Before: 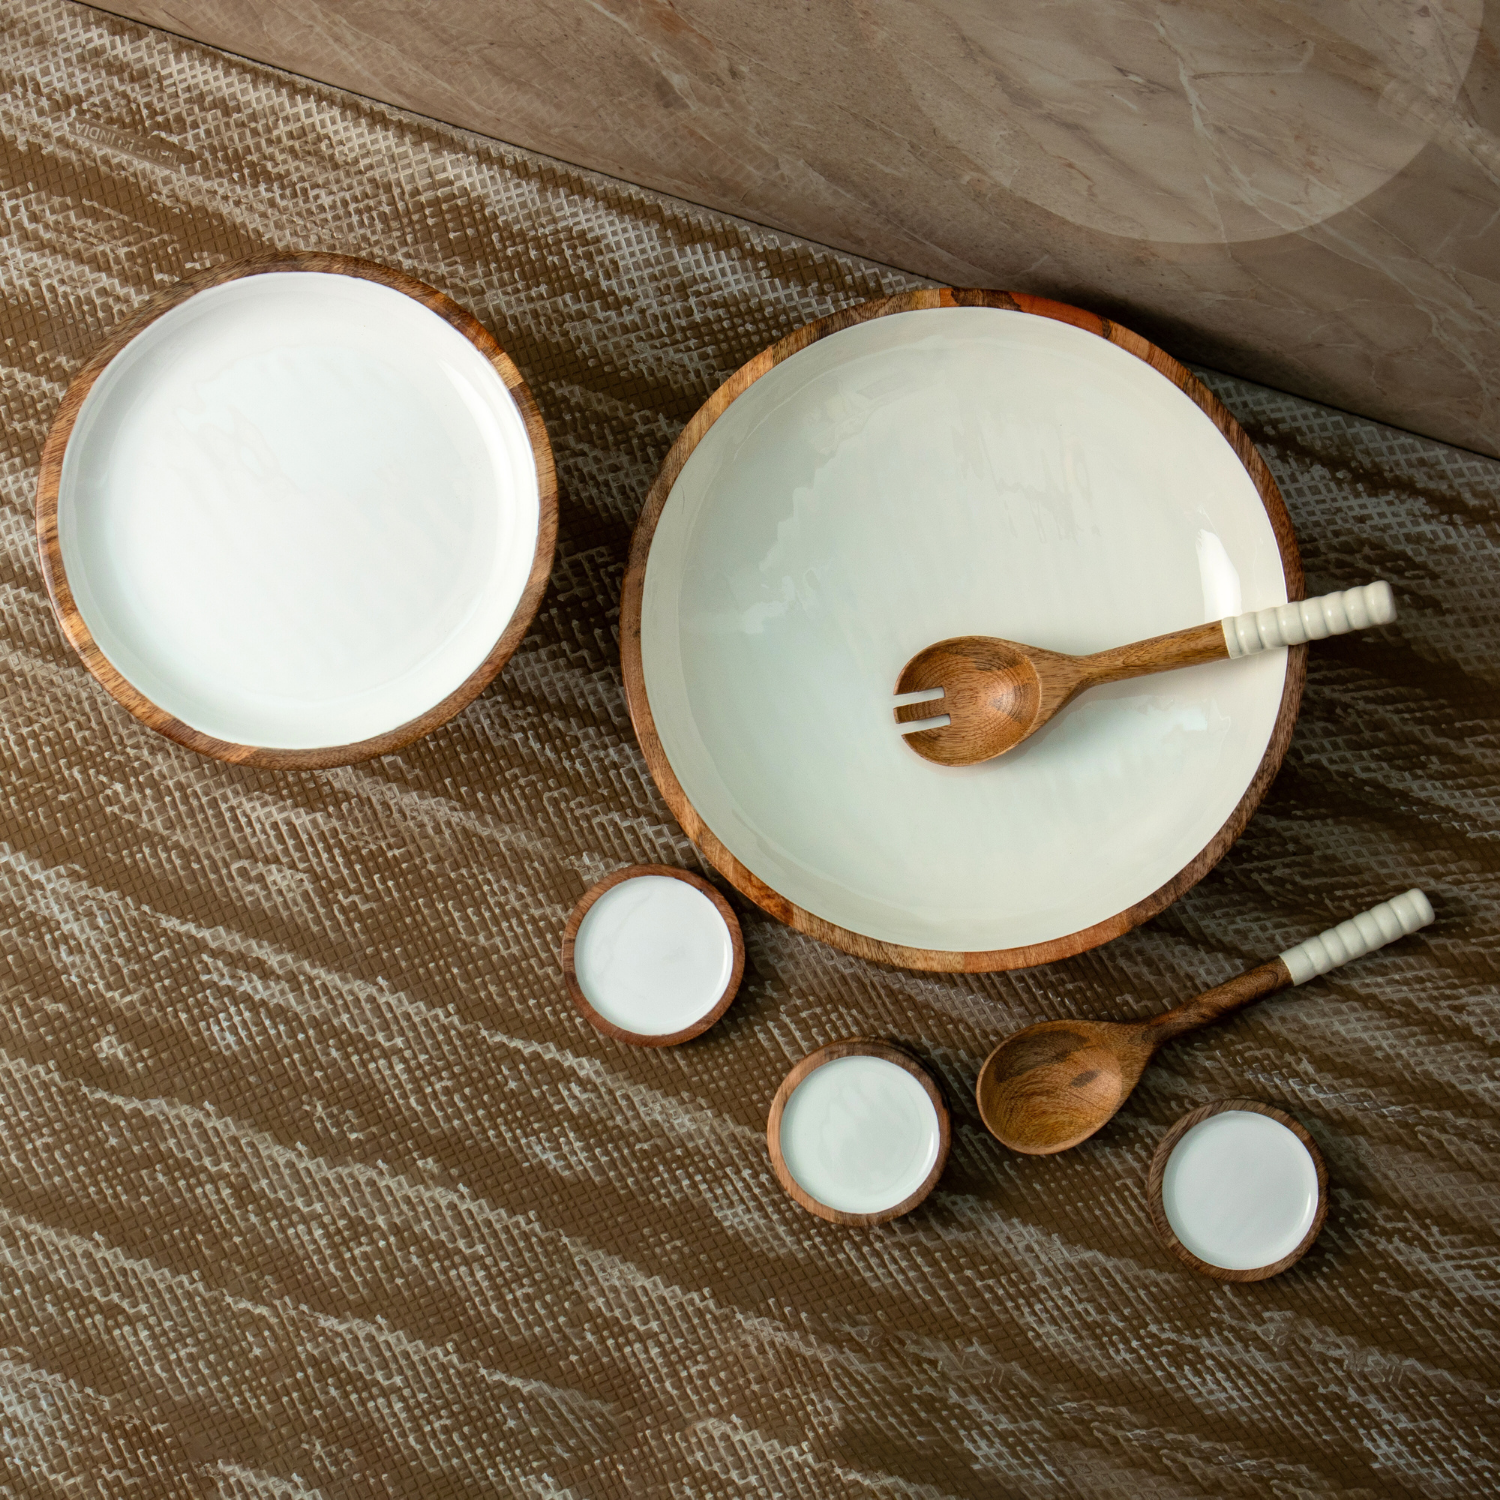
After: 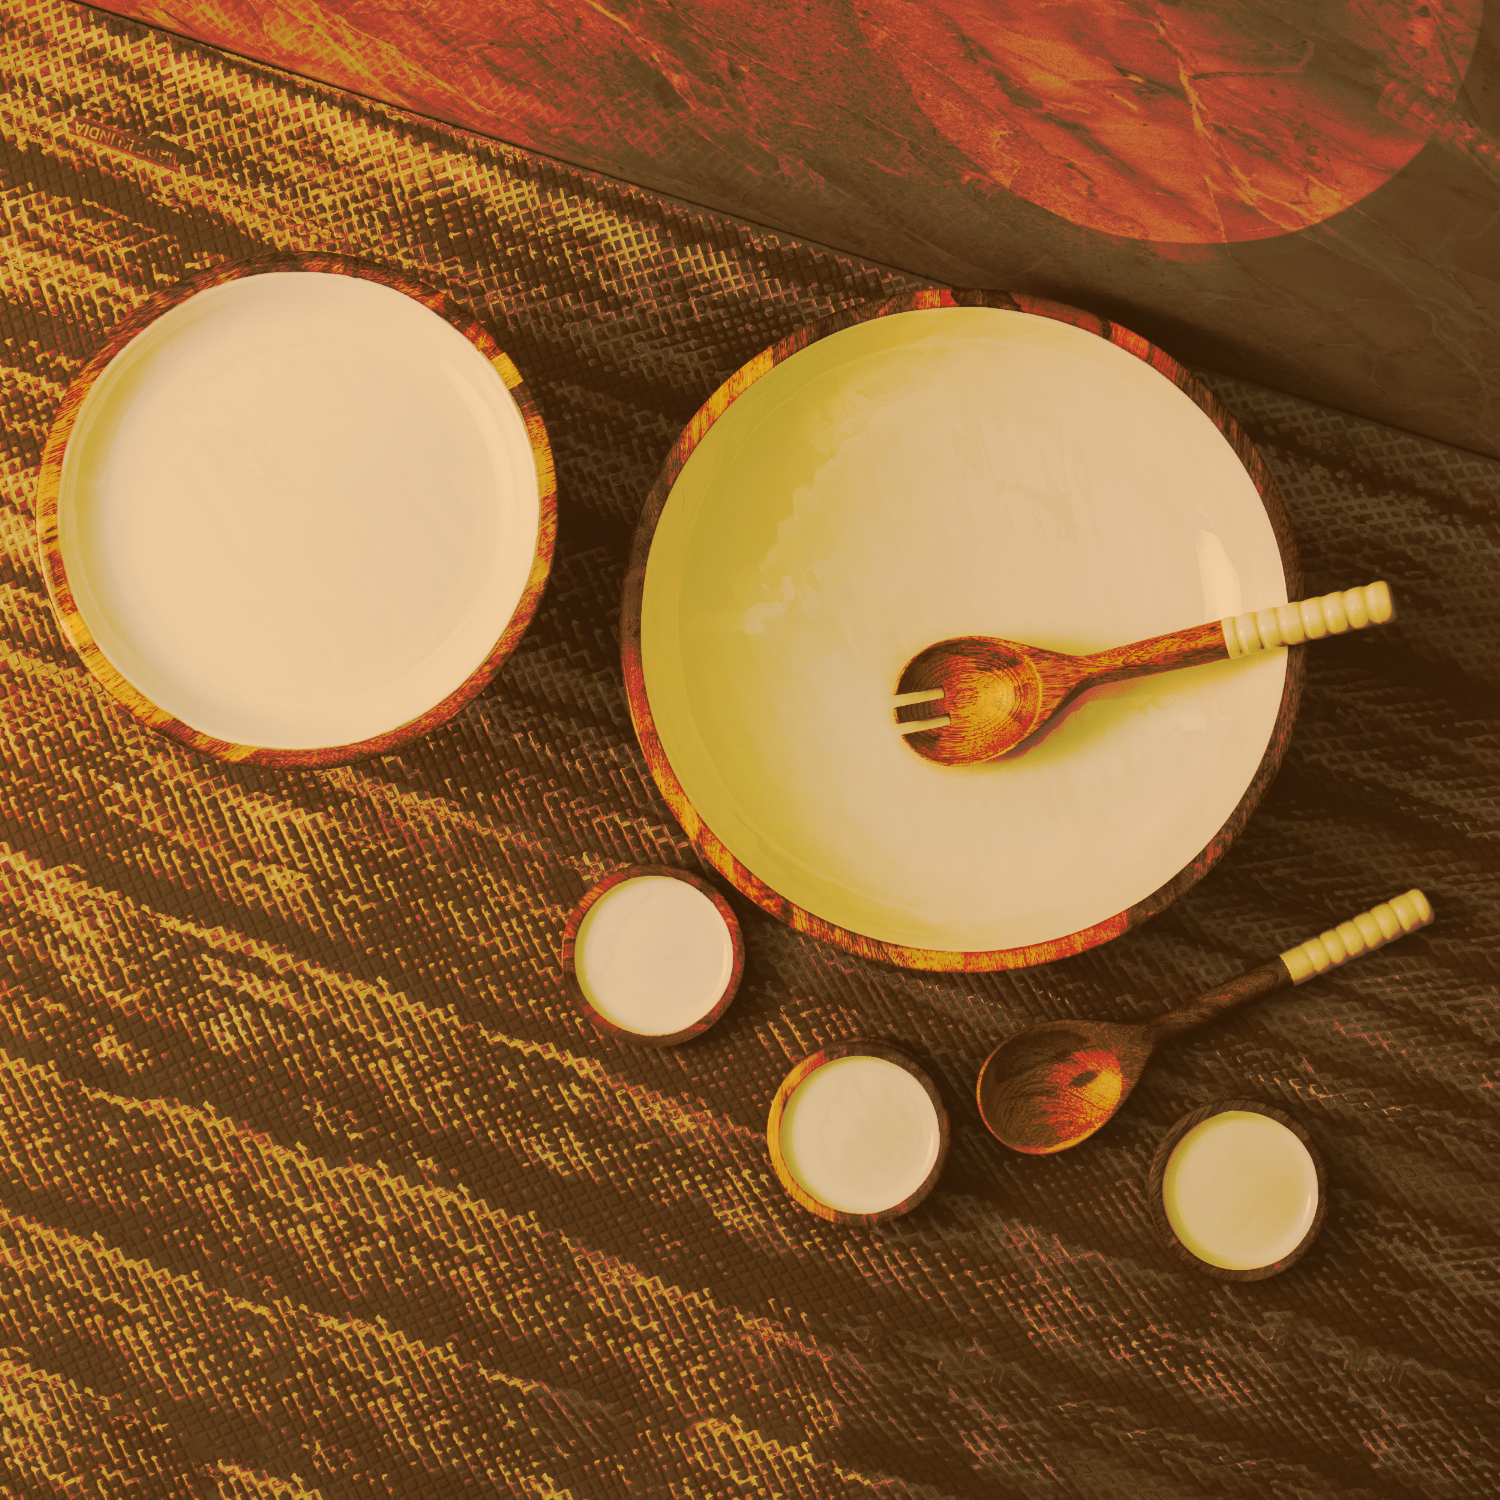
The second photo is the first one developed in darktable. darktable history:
tone curve: curves: ch0 [(0, 0) (0.003, 0.002) (0.011, 0.009) (0.025, 0.02) (0.044, 0.036) (0.069, 0.057) (0.1, 0.082) (0.136, 0.112) (0.177, 0.146) (0.224, 0.184) (0.277, 0.228) (0.335, 0.276) (0.399, 0.328) (0.468, 0.385) (0.543, 0.608) (0.623, 0.677) (0.709, 0.75) (0.801, 0.829) (0.898, 0.912) (1, 1)], preserve colors none
color look up table: target L [79.35, 78.76, 77.36, 73.45, 73.17, 70.63, 66.43, 65.39, 60.8, 50.4, 46, 34.75, 27.65, 200, 78.65, 74.11, 67.27, 69.57, 62.61, 61.76, 60.93, 61.36, 49.21, 53.76, 56.78, 47.65, 26.45, 15.04, 80.61, 71.89, 69.11, 65.58, 58.55, 54.62, 59.47, 55.26, 47.78, 46.15, 29.06, 42.93, 27.73, 28.45, 25.03, 72.9, 72.74, 60.17, 62.15, 55.75, 32.77], target a [3.146, -2.085, -3.057, -31.75, -32.15, 3.448, -16.28, -20.38, 4.233, -18.55, 8.189, -8.39, 9.898, 0, 12.59, 8.413, 16.45, 29.28, 15.7, 26.08, 52.31, 44.9, 14.7, 25.78, 39.17, 38.52, 22.77, 12.94, 12.25, 23, 33.29, 45.42, 56.38, 17.76, 30.74, 14.98, 30.12, 45.61, 10.35, 12.93, 21.64, 8.858, 21.7, -24, 4.275, -25.51, -9.29, -13.15, -2.928], target b [47.45, 31.3, 64.74, 22.04, 37.66, 55.01, 41.17, 51.98, 36.53, 42.31, 45.02, 30.4, 32.21, 0, 42.55, 65.69, 32.35, 45.9, 47.83, 51.7, 28.69, 42.66, 29.58, 39.23, 34.17, 40.48, 30.65, 19.54, 29.15, 18.32, 26.91, 10.5, -2.033, 11.92, -0.245, 1.127, 16.69, 15, 24.63, -6.178, 22.41, 6.82, 16.26, 17.77, 21.1, 21.77, 5.527, 12.05, 17.51], num patches 49
